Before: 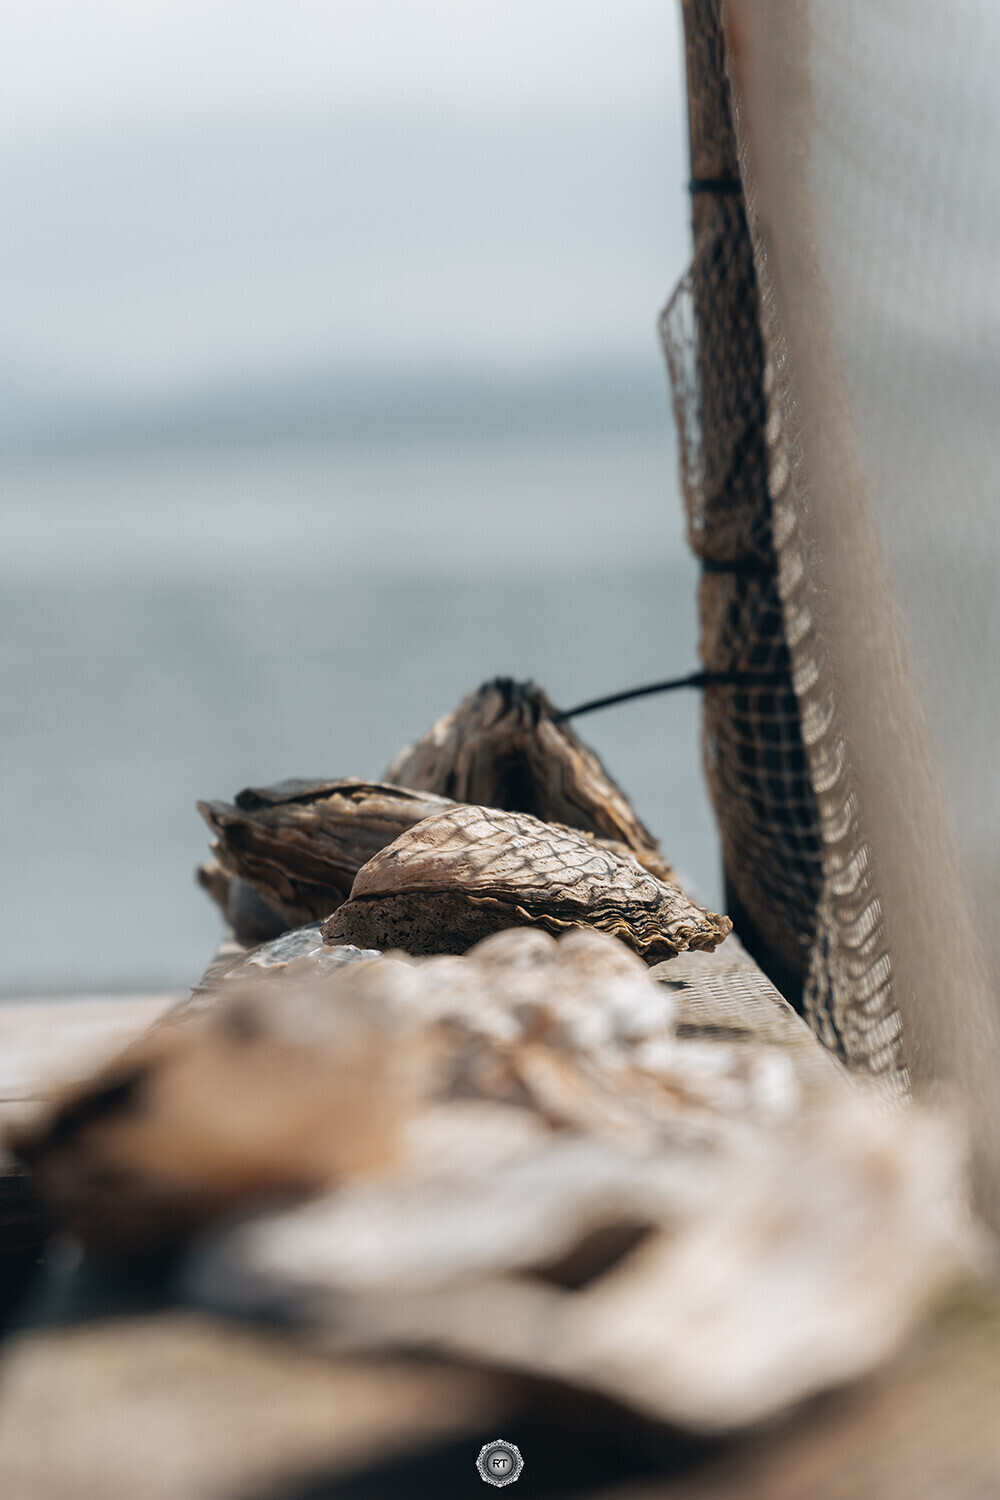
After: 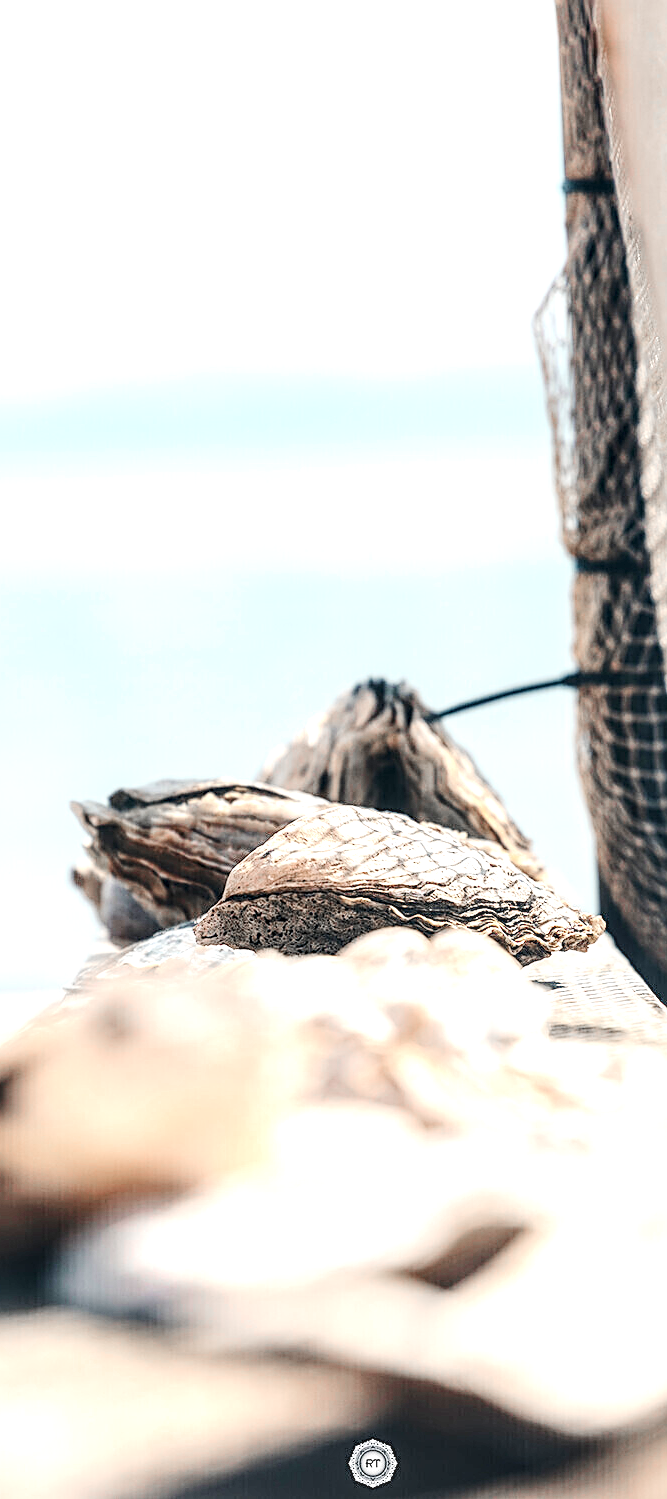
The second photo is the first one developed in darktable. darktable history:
crop and rotate: left 12.725%, right 20.519%
base curve: curves: ch0 [(0, 0) (0.158, 0.273) (0.879, 0.895) (1, 1)], preserve colors none
exposure: black level correction 0, exposure 0.703 EV, compensate highlight preservation false
sharpen: on, module defaults
contrast brightness saturation: contrast 0.203, brightness 0.164, saturation 0.223
tone equalizer: -8 EV -0.749 EV, -7 EV -0.704 EV, -6 EV -0.597 EV, -5 EV -0.362 EV, -3 EV 0.389 EV, -2 EV 0.6 EV, -1 EV 0.698 EV, +0 EV 0.729 EV
local contrast: detail 142%
color zones: curves: ch1 [(0, 0.708) (0.088, 0.648) (0.245, 0.187) (0.429, 0.326) (0.571, 0.498) (0.714, 0.5) (0.857, 0.5) (1, 0.708)]
